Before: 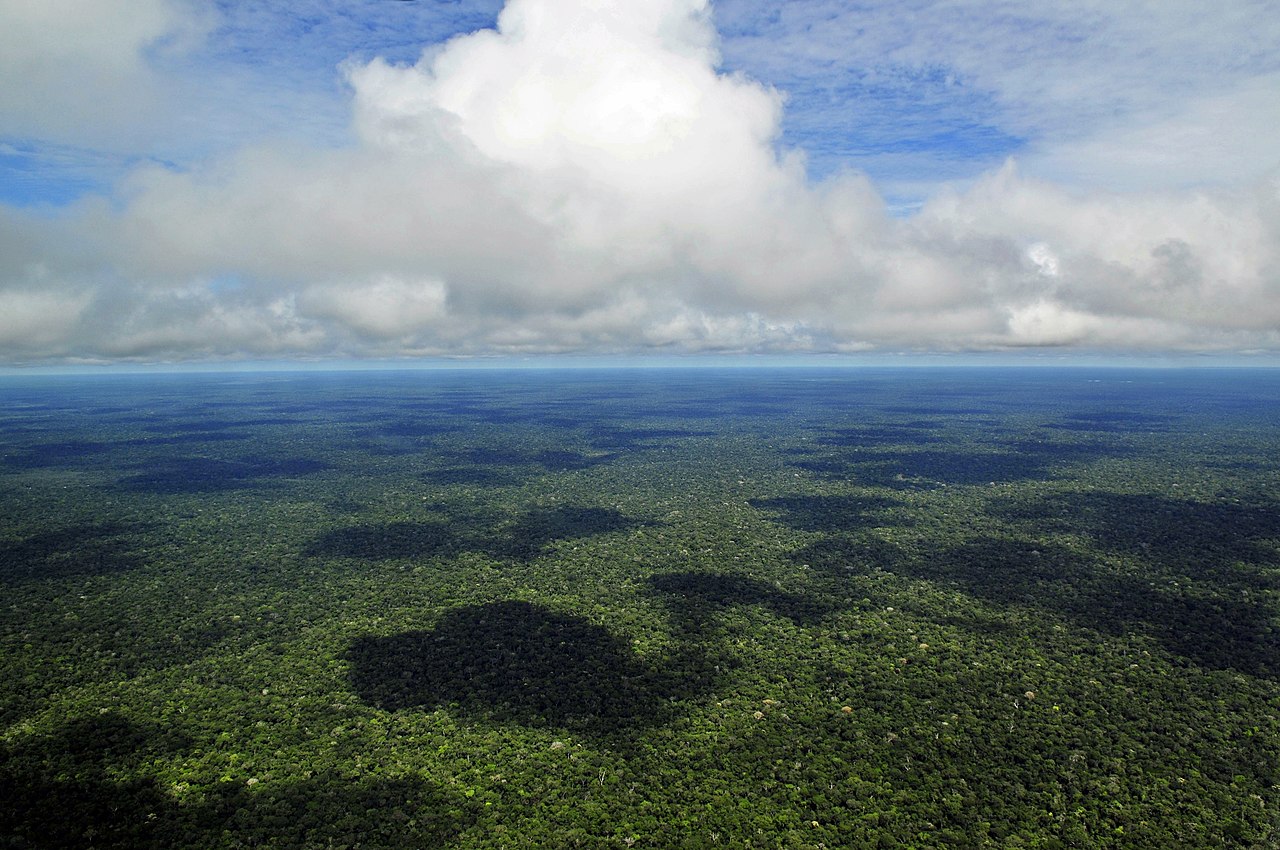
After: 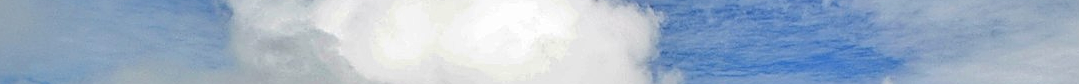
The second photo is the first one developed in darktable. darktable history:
crop and rotate: left 9.644%, top 9.491%, right 6.021%, bottom 80.509%
sharpen: on, module defaults
shadows and highlights: soften with gaussian
